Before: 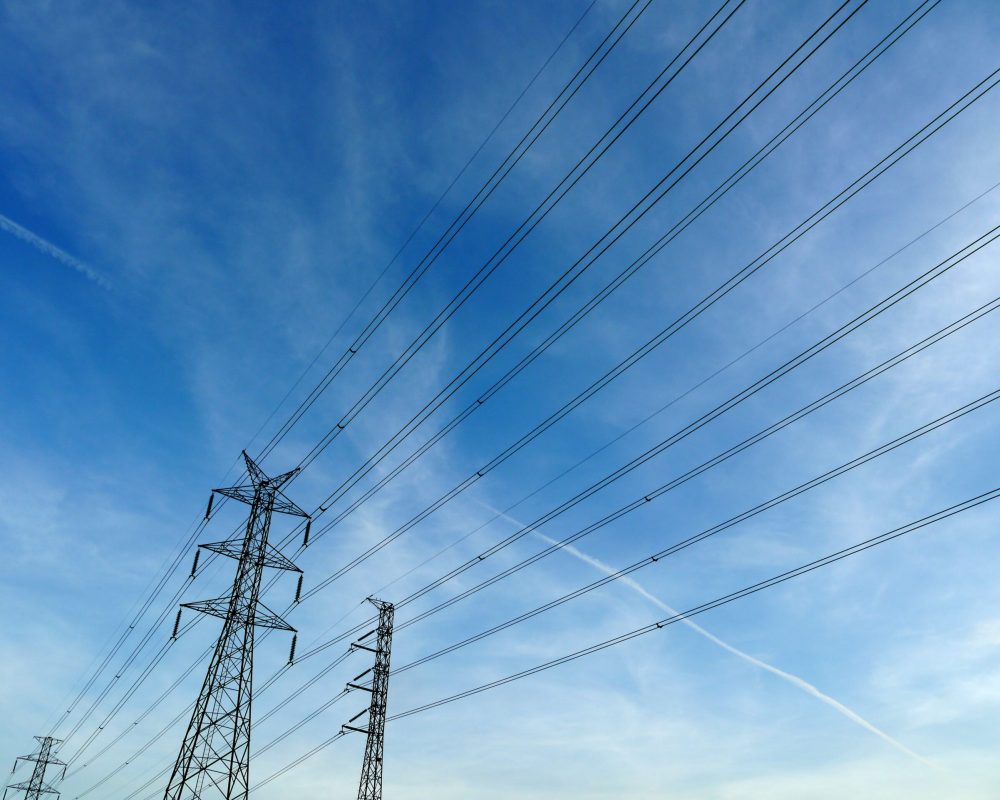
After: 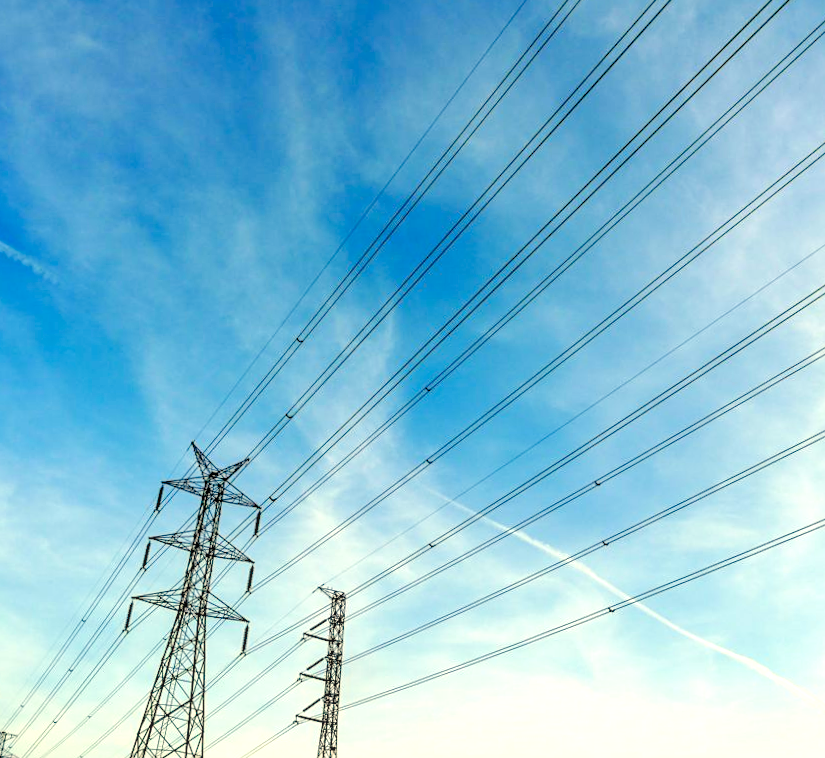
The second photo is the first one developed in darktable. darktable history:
local contrast: on, module defaults
levels: levels [0.036, 0.364, 0.827]
white balance: red 1.123, blue 0.83
crop and rotate: angle 1°, left 4.281%, top 0.642%, right 11.383%, bottom 2.486%
sharpen: amount 0.2
